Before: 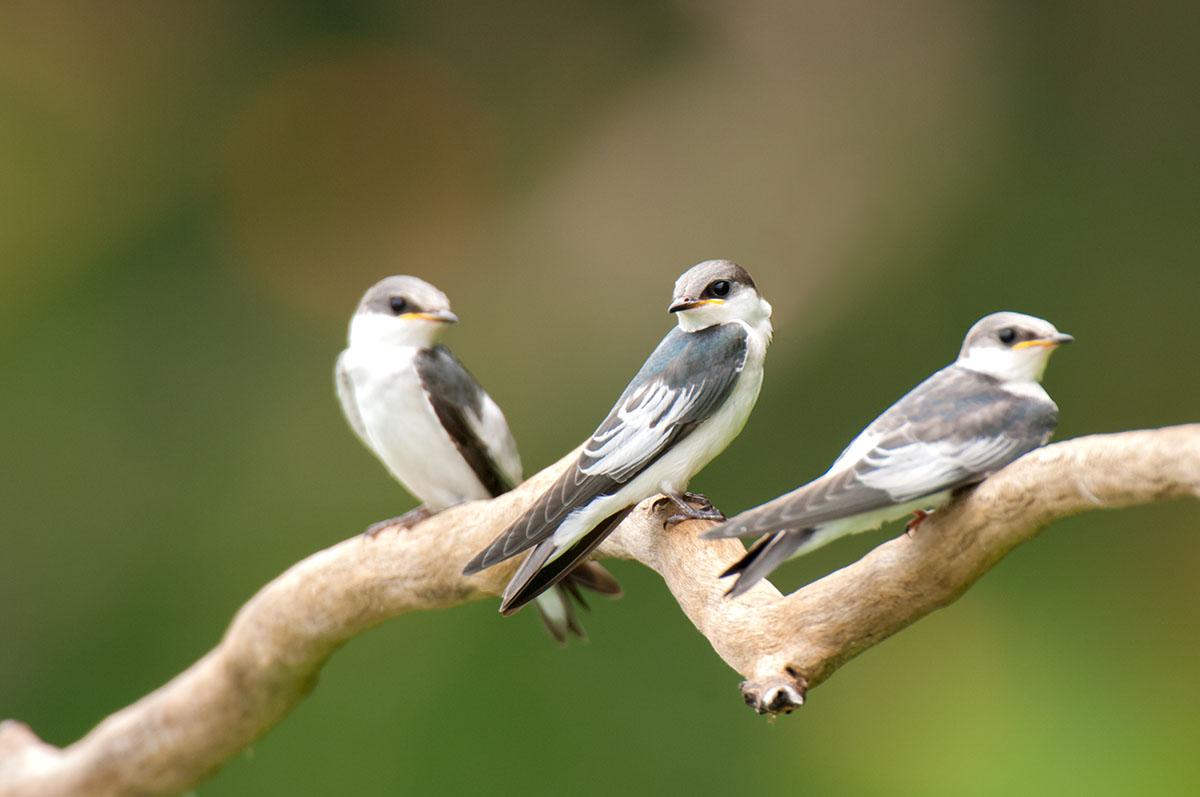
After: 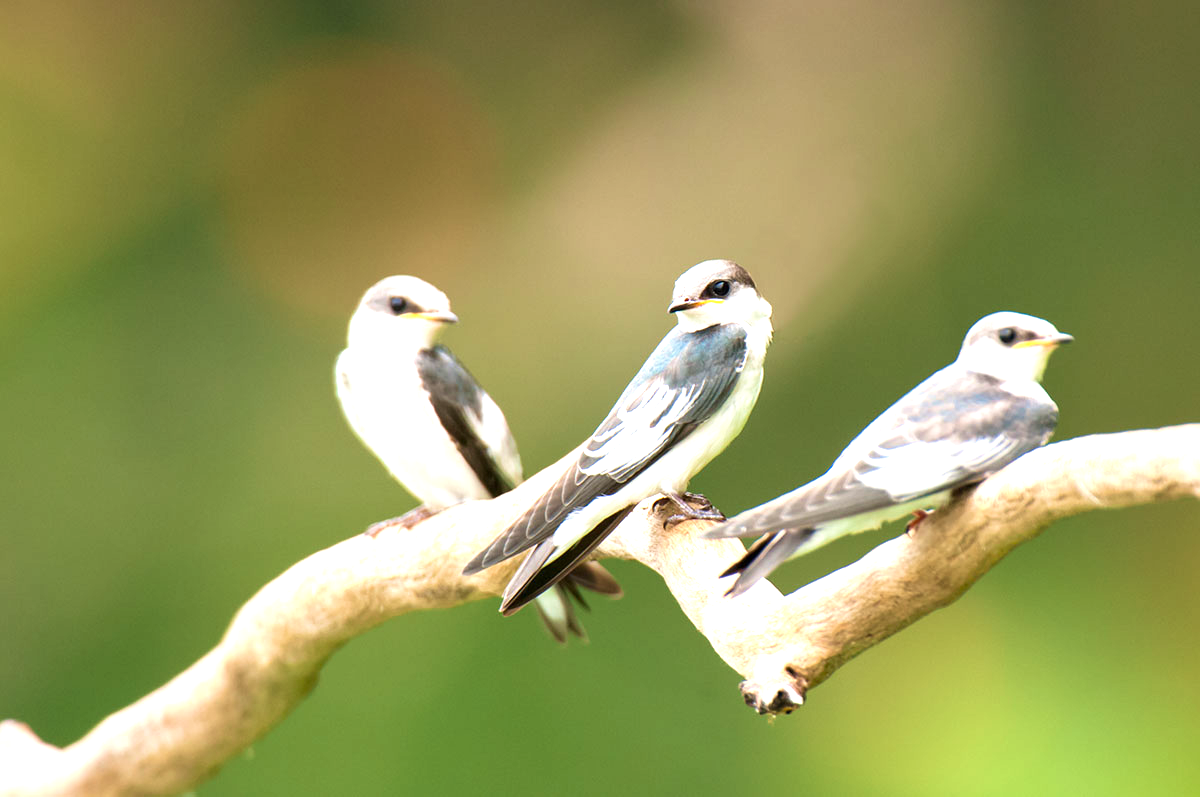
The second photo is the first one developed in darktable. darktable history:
contrast brightness saturation: contrast 0.072
exposure: black level correction 0, exposure 0.947 EV, compensate exposure bias true, compensate highlight preservation false
velvia: on, module defaults
